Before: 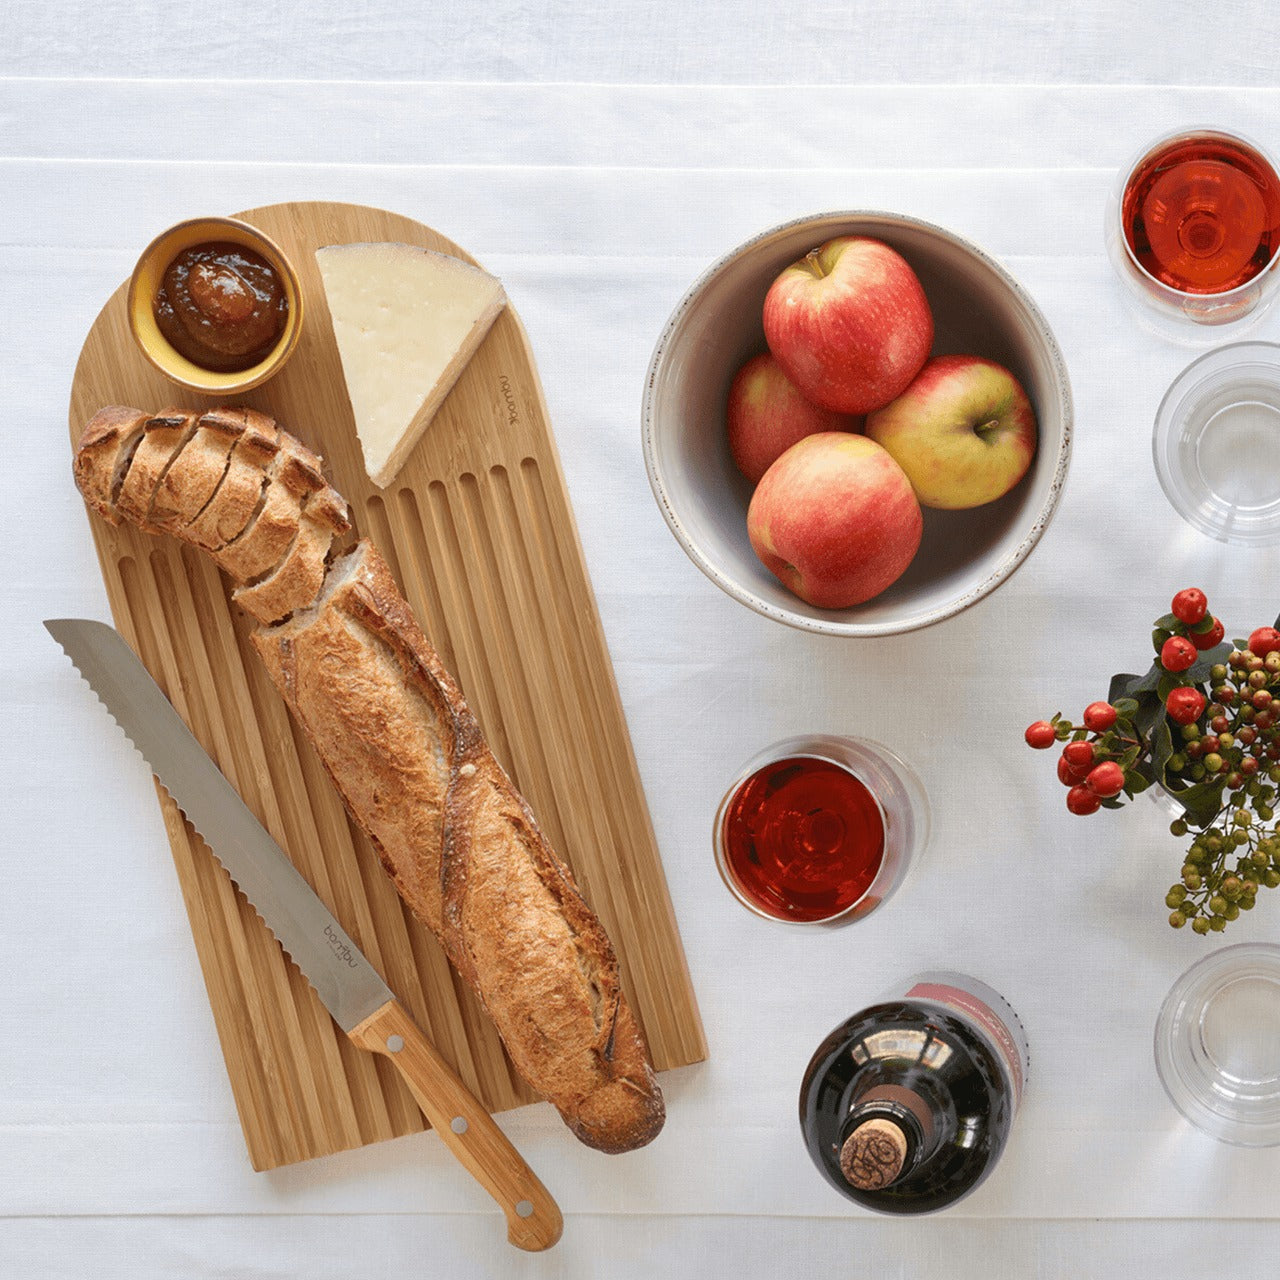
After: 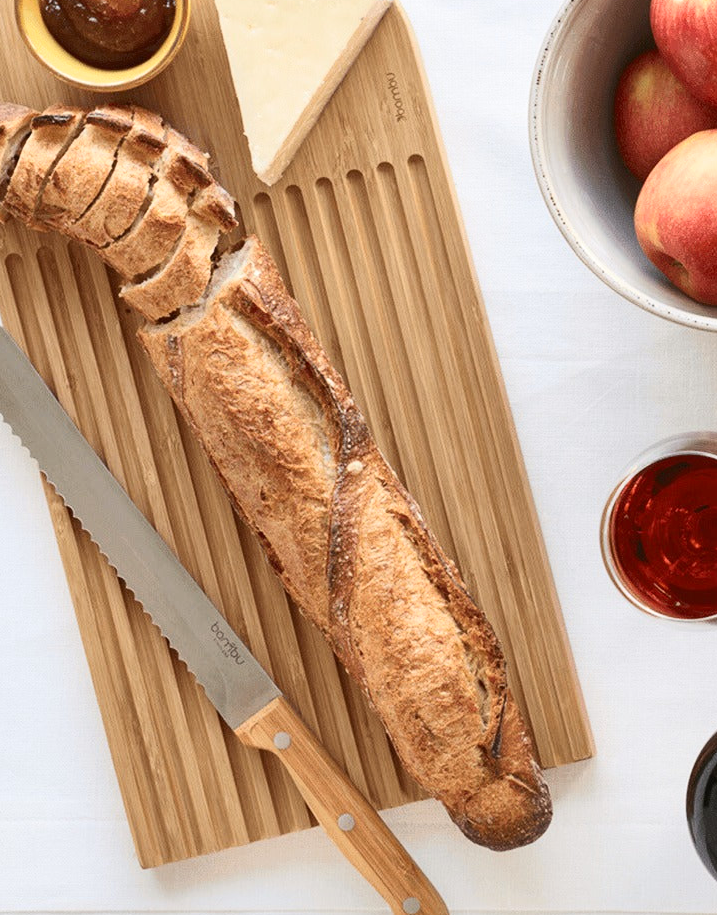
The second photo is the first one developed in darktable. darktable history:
contrast brightness saturation: contrast 0.245, brightness 0.094
crop: left 8.846%, top 23.742%, right 35.097%, bottom 4.742%
